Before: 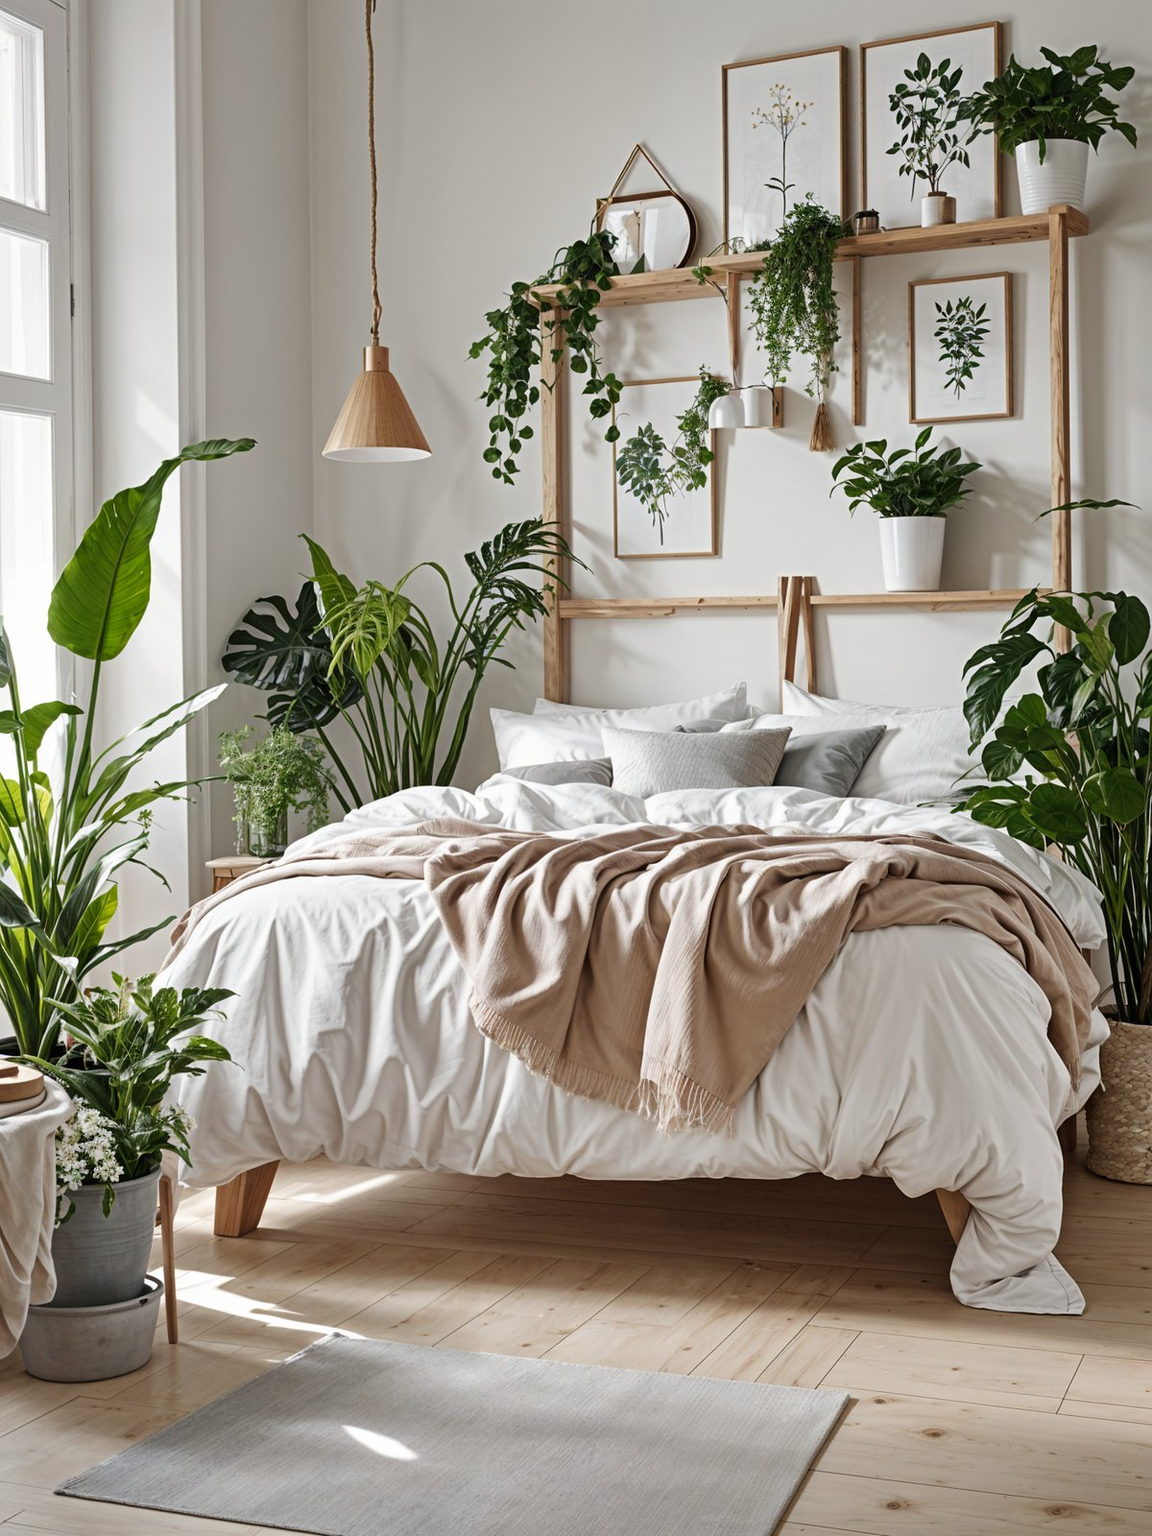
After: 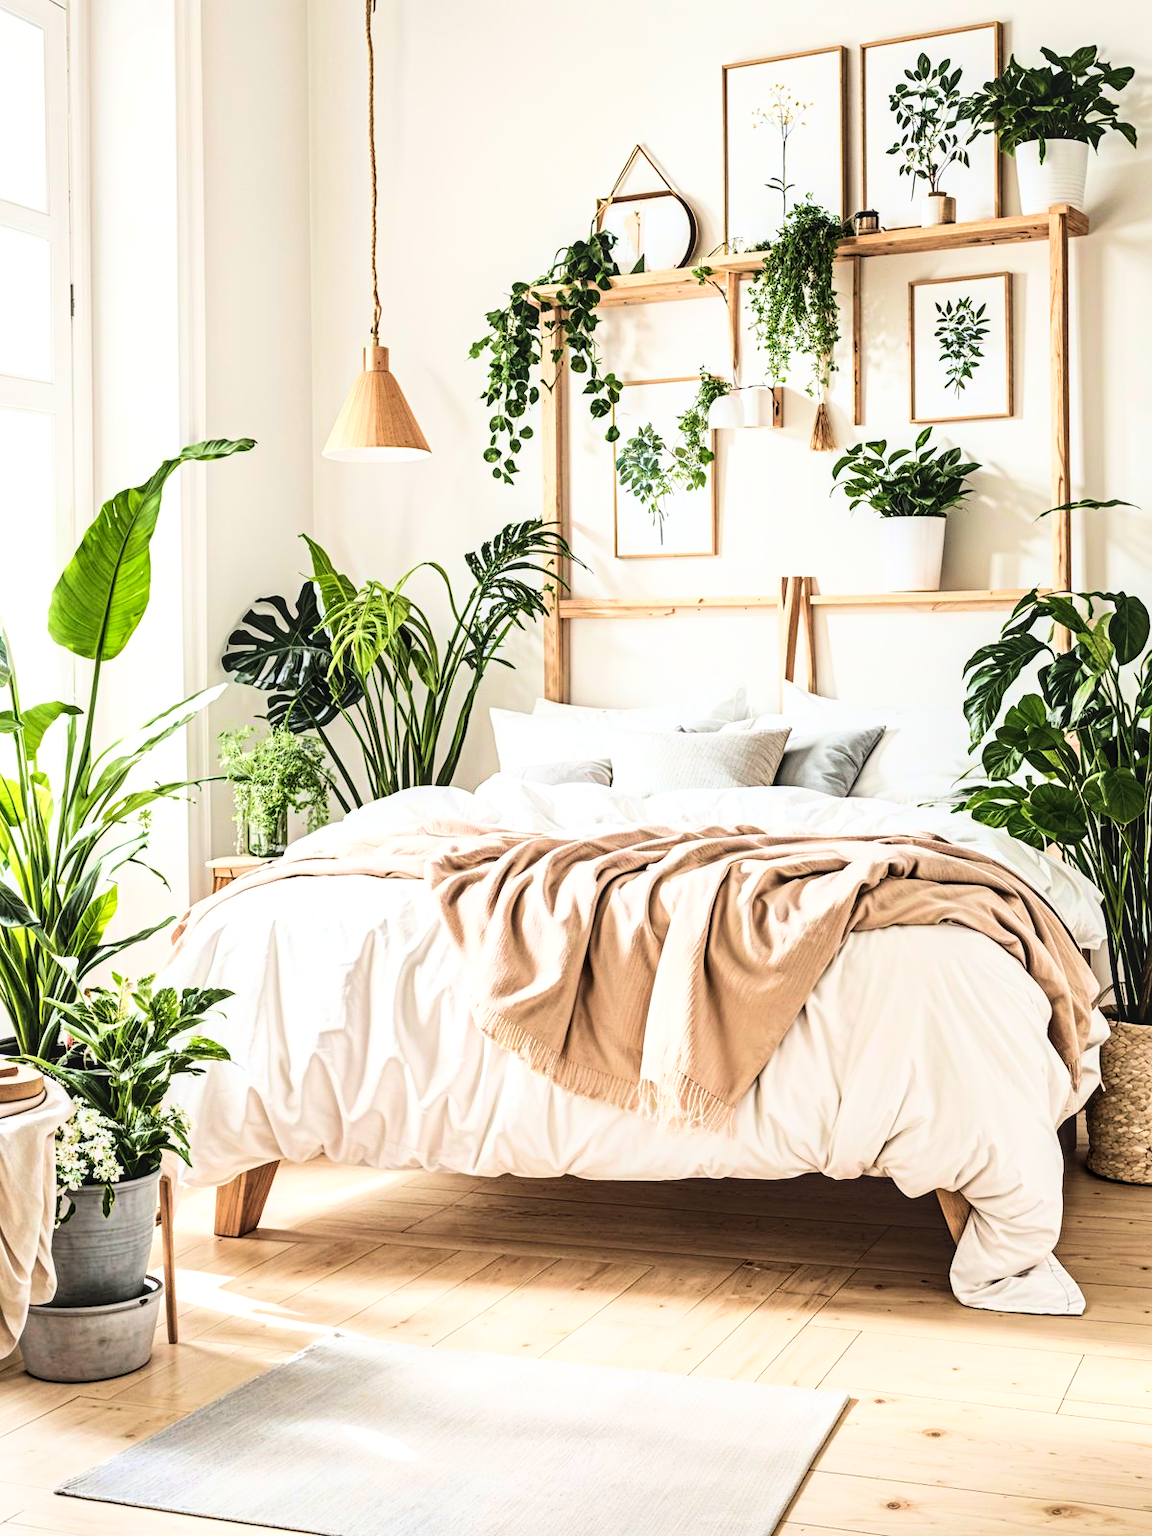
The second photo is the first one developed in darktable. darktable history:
color correction: highlights a* -0.083, highlights b* 0.141
base curve: curves: ch0 [(0, 0) (0.007, 0.004) (0.027, 0.03) (0.046, 0.07) (0.207, 0.54) (0.442, 0.872) (0.673, 0.972) (1, 1)]
tone equalizer: -8 EV -0.456 EV, -7 EV -0.412 EV, -6 EV -0.35 EV, -5 EV -0.239 EV, -3 EV 0.234 EV, -2 EV 0.357 EV, -1 EV 0.389 EV, +0 EV 0.426 EV, mask exposure compensation -0.492 EV
local contrast: on, module defaults
velvia: strength 29.59%
contrast equalizer: octaves 7, y [[0.5, 0.5, 0.472, 0.5, 0.5, 0.5], [0.5 ×6], [0.5 ×6], [0 ×6], [0 ×6]], mix 0.578
